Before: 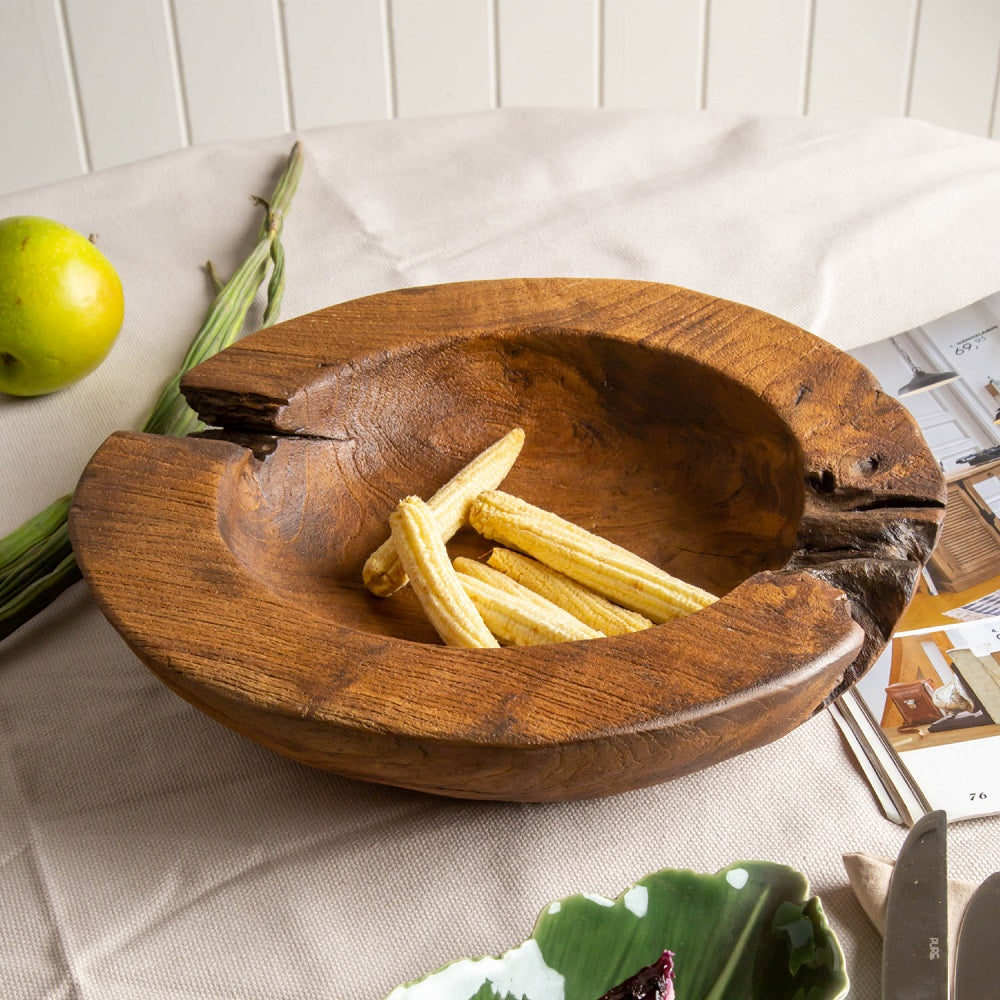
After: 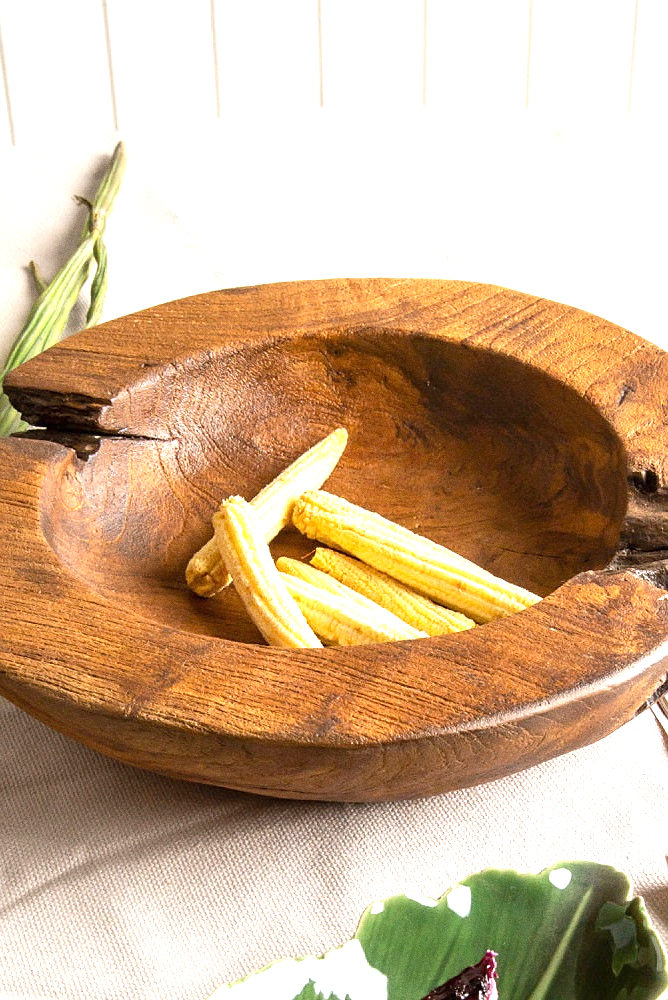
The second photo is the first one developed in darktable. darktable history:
grain: strength 26%
crop and rotate: left 17.732%, right 15.423%
exposure: black level correction 0, exposure 0.9 EV, compensate highlight preservation false
sharpen: radius 1.272, amount 0.305, threshold 0
